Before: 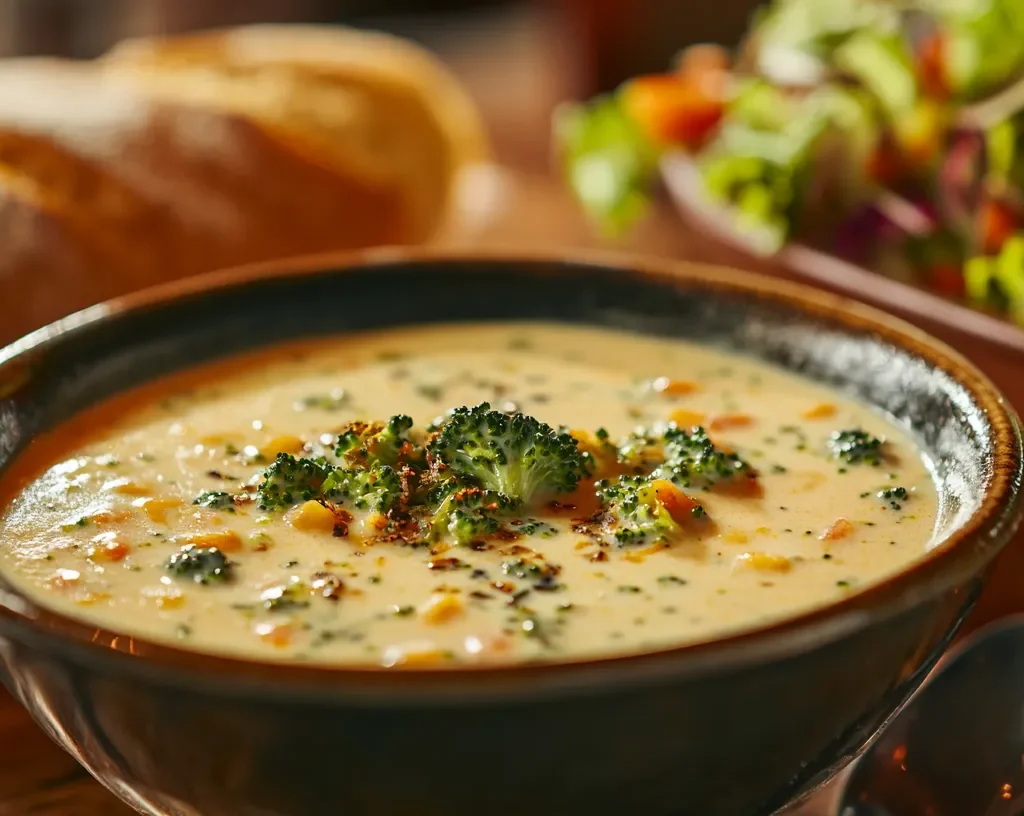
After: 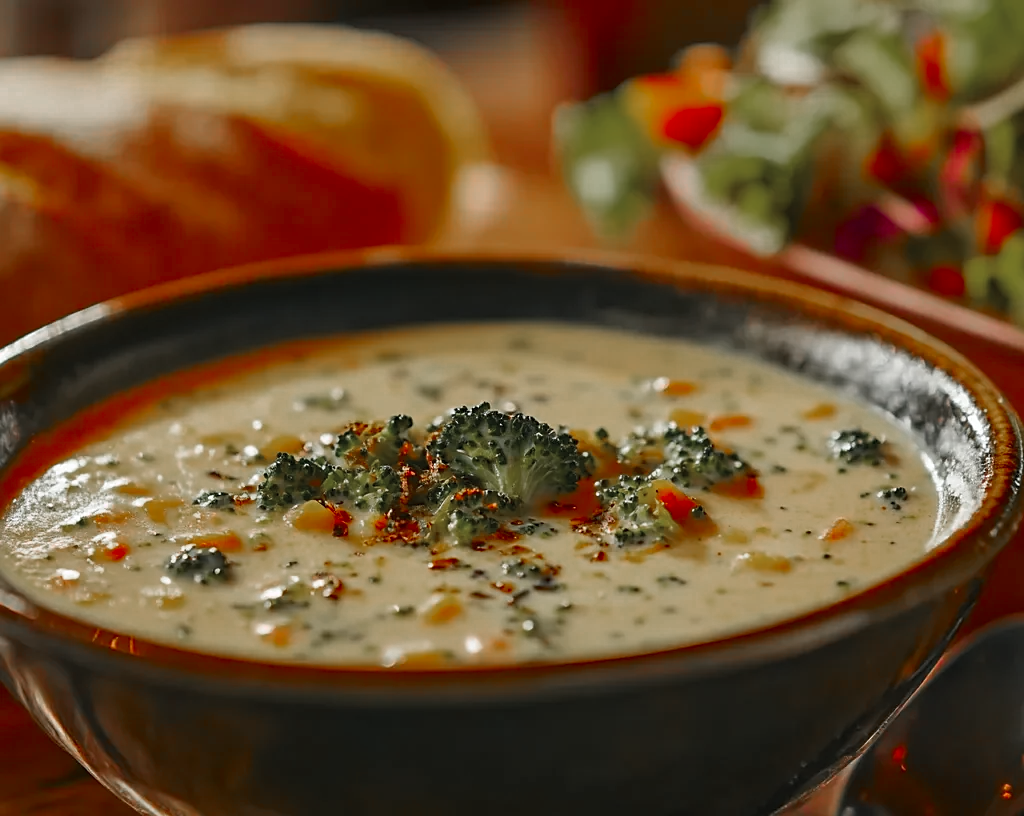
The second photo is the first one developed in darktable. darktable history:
sharpen: radius 1.906, amount 0.397, threshold 1.185
color zones: curves: ch0 [(0, 0.48) (0.209, 0.398) (0.305, 0.332) (0.429, 0.493) (0.571, 0.5) (0.714, 0.5) (0.857, 0.5) (1, 0.48)]; ch1 [(0, 0.736) (0.143, 0.625) (0.225, 0.371) (0.429, 0.256) (0.571, 0.241) (0.714, 0.213) (0.857, 0.48) (1, 0.736)]; ch2 [(0, 0.448) (0.143, 0.498) (0.286, 0.5) (0.429, 0.5) (0.571, 0.5) (0.714, 0.5) (0.857, 0.5) (1, 0.448)], mix 23.62%
